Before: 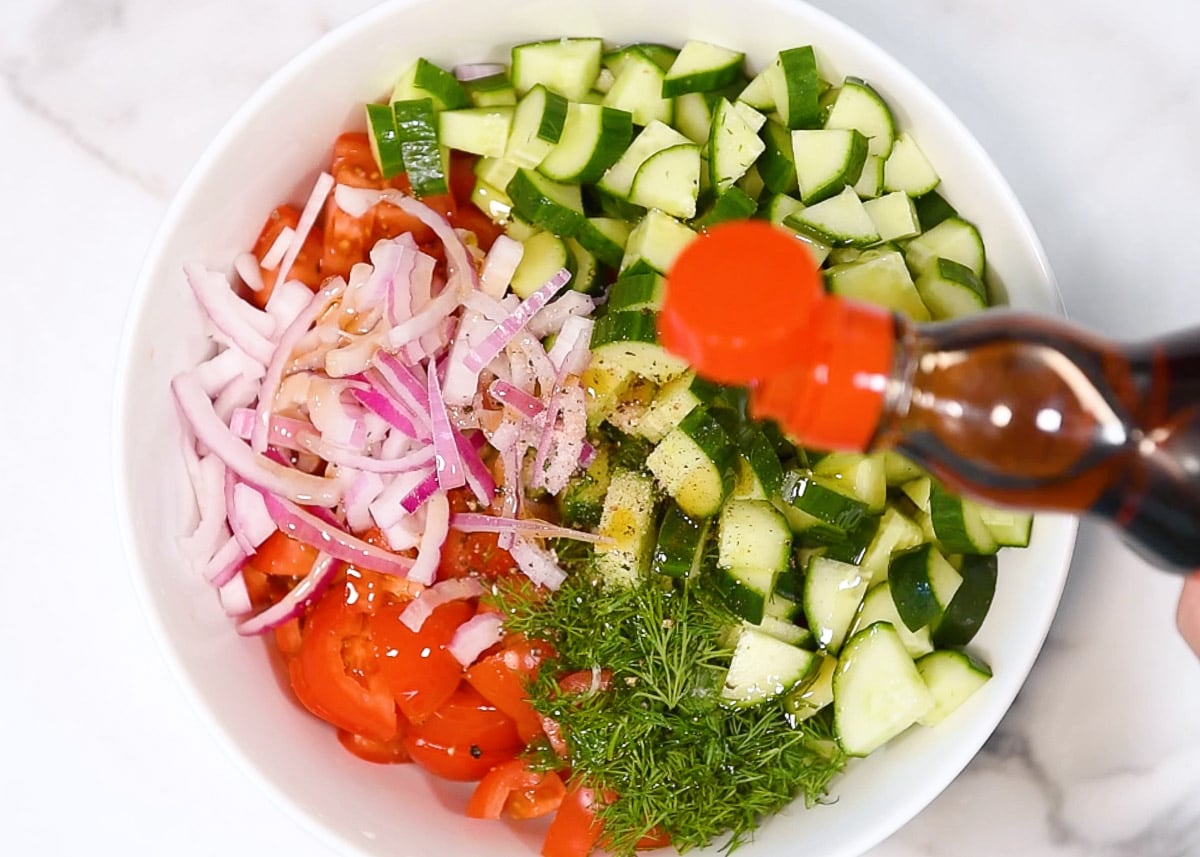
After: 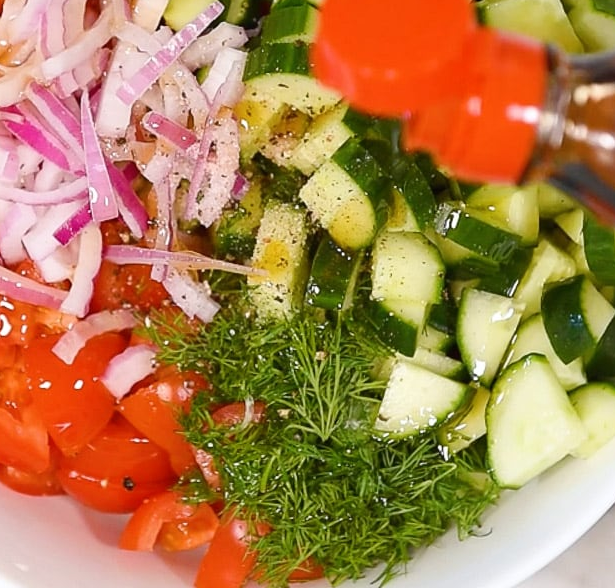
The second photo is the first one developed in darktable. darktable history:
crop and rotate: left 28.922%, top 31.325%, right 19.809%
